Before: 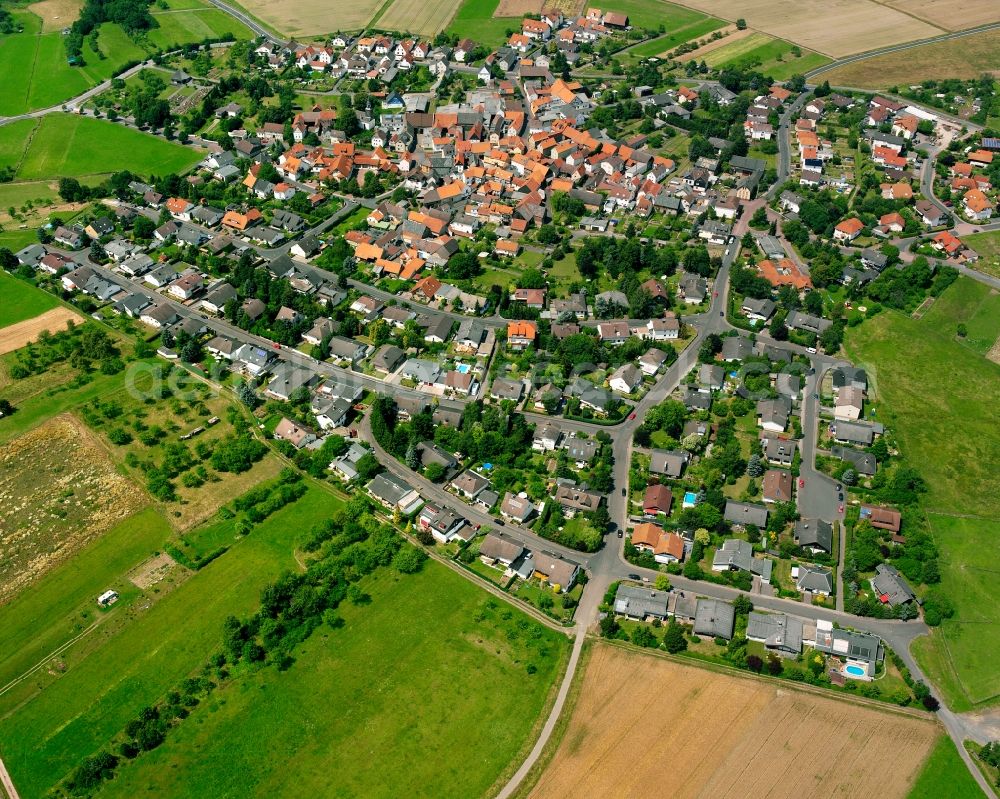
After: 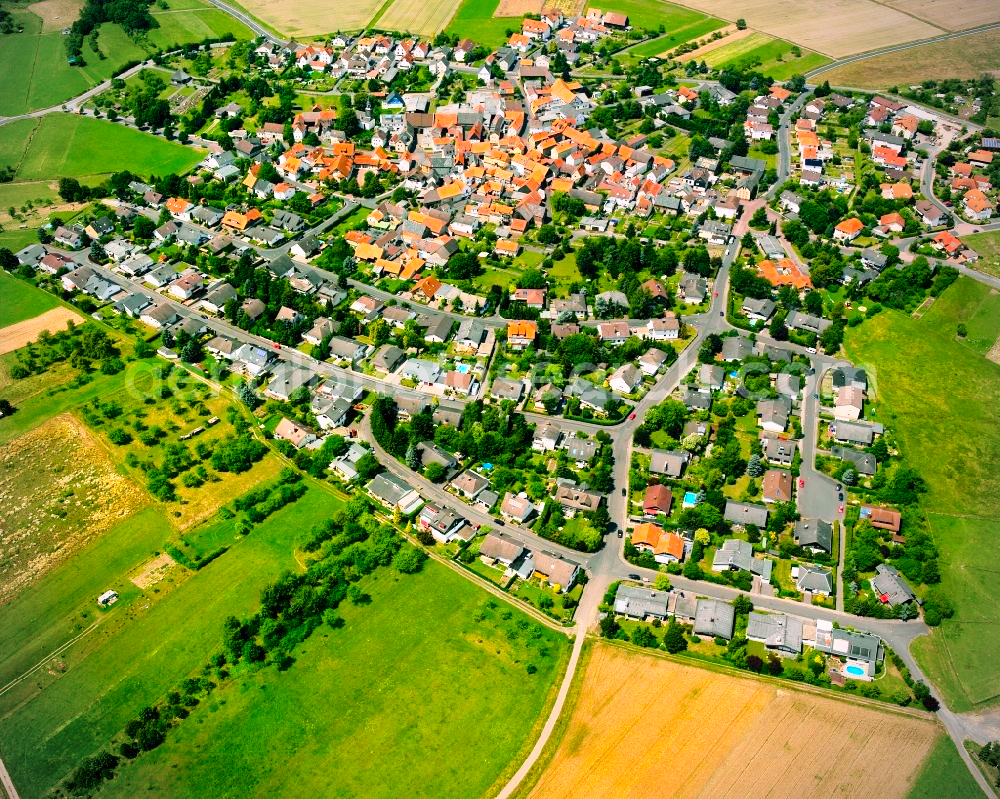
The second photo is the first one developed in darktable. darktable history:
vignetting: on, module defaults
base curve: curves: ch0 [(0, 0) (0.028, 0.03) (0.121, 0.232) (0.46, 0.748) (0.859, 0.968) (1, 1)]
color balance rgb: highlights gain › chroma 1.446%, highlights gain › hue 311.84°, perceptual saturation grading › global saturation 20%, perceptual saturation grading › highlights 1.678%, perceptual saturation grading › shadows 49.658%
